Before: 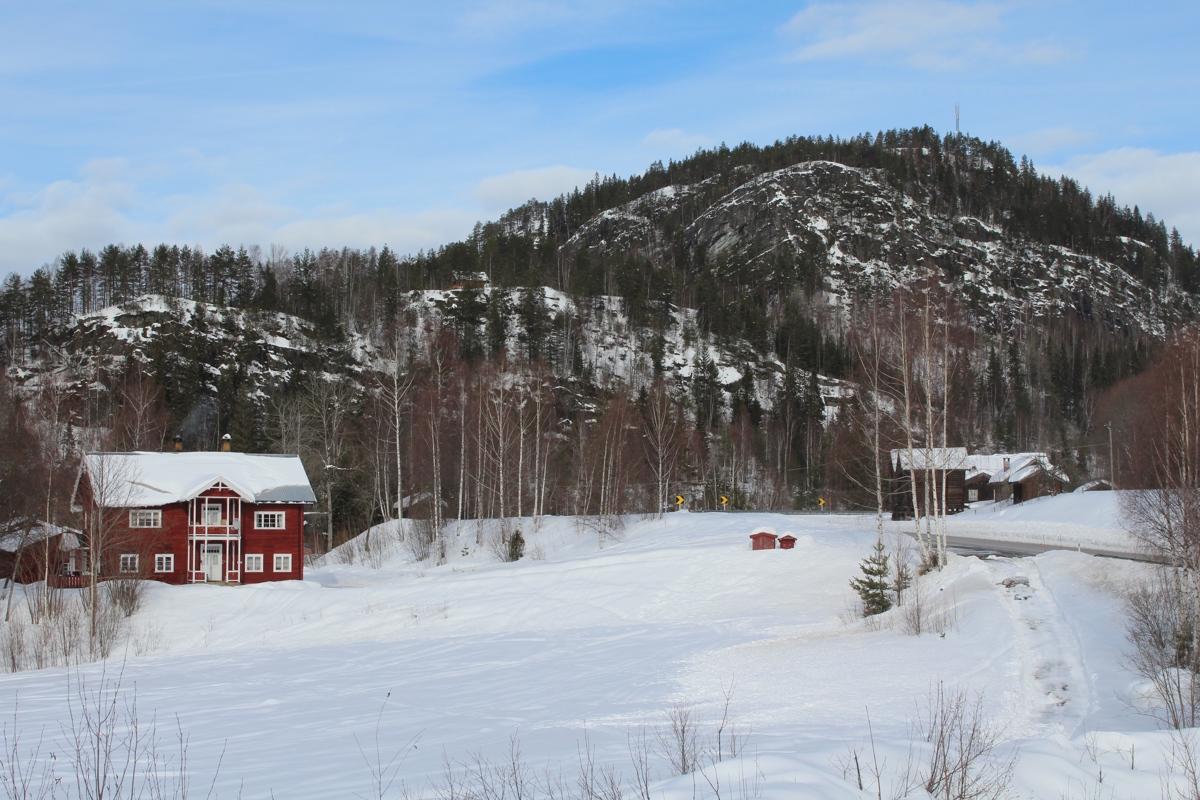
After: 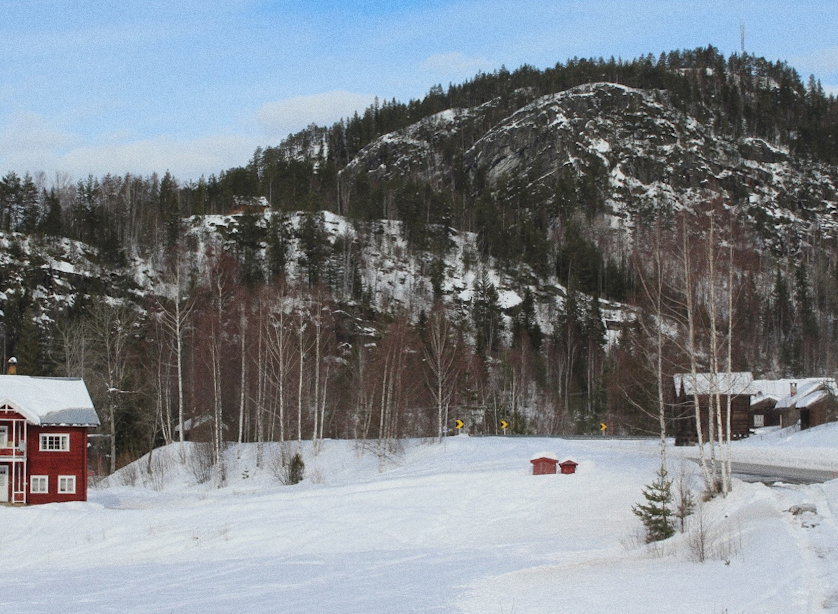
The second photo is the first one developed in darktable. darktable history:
grain: coarseness 0.47 ISO
rotate and perspective: lens shift (horizontal) -0.055, automatic cropping off
crop and rotate: left 17.046%, top 10.659%, right 12.989%, bottom 14.553%
